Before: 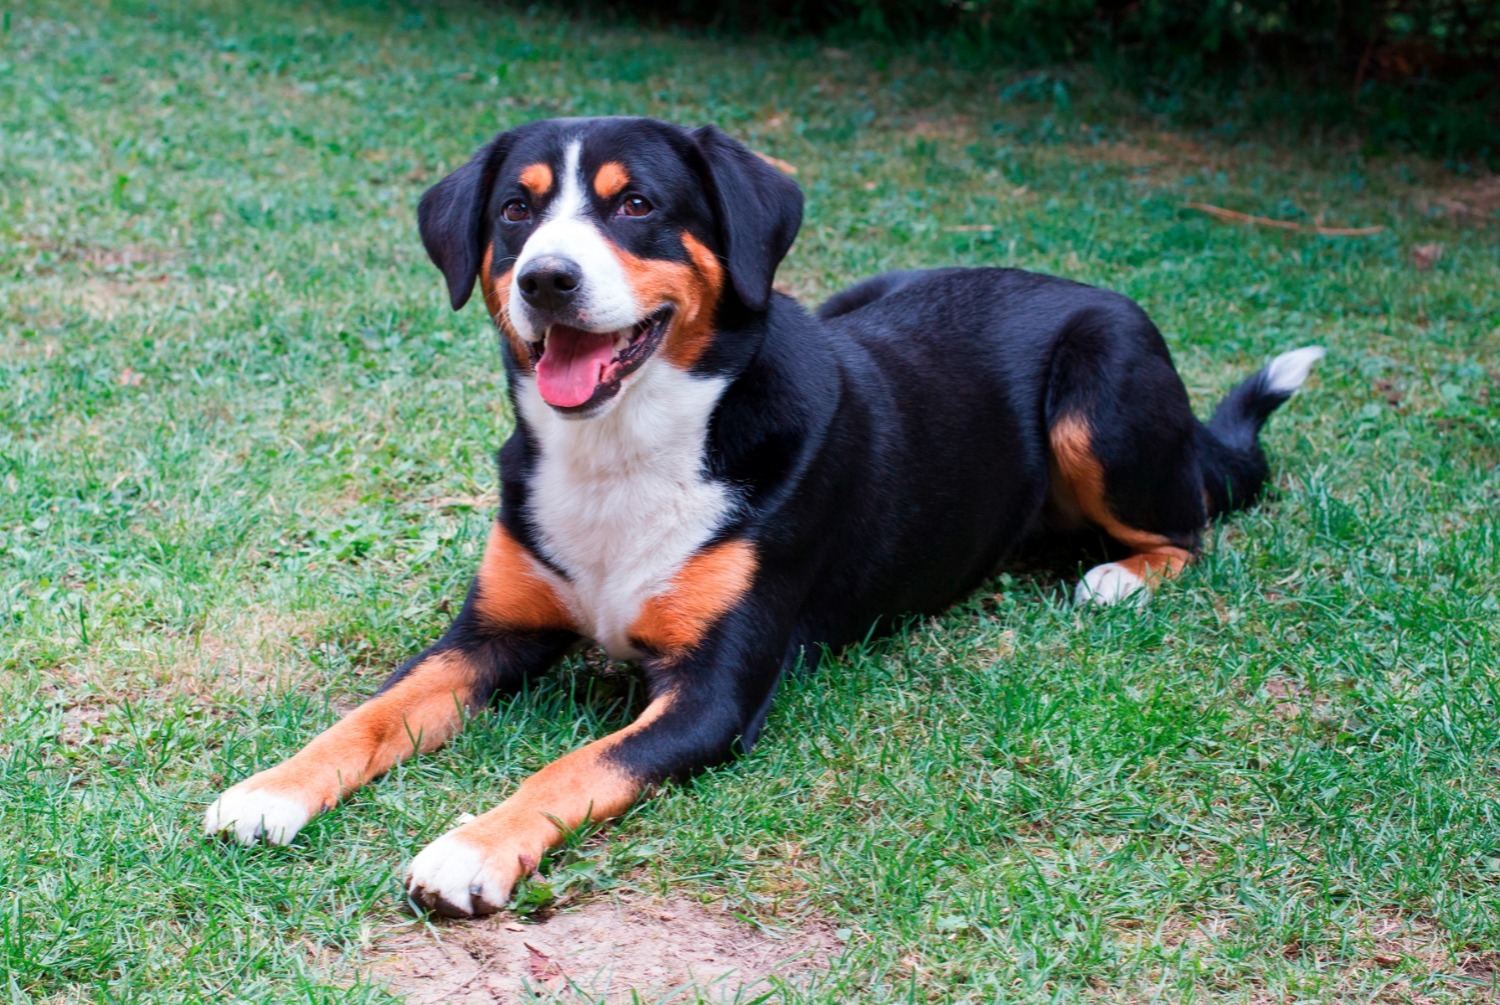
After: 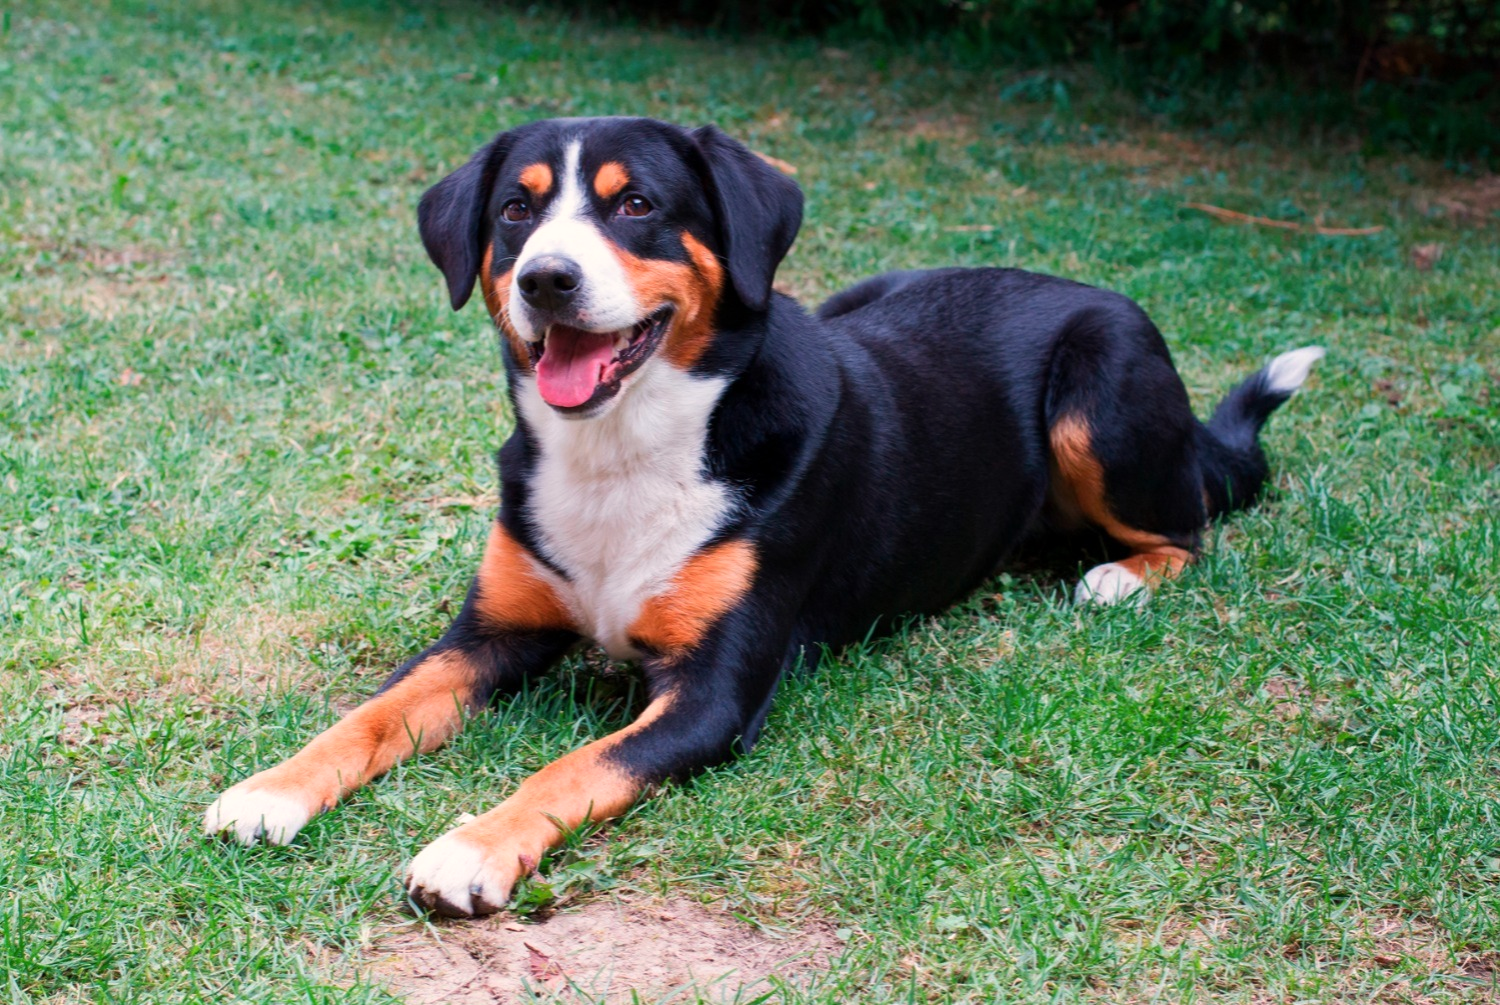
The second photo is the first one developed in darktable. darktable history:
color correction: highlights a* 3.82, highlights b* 5.09
